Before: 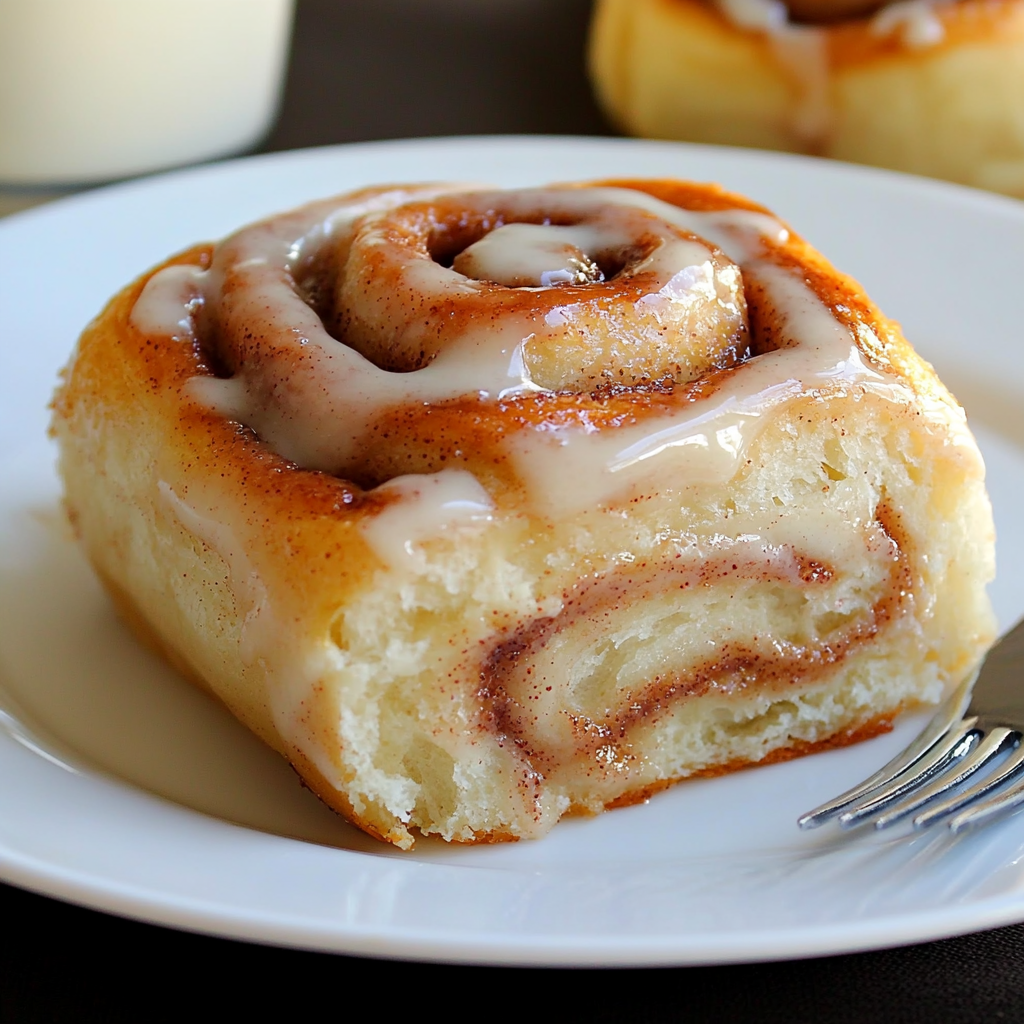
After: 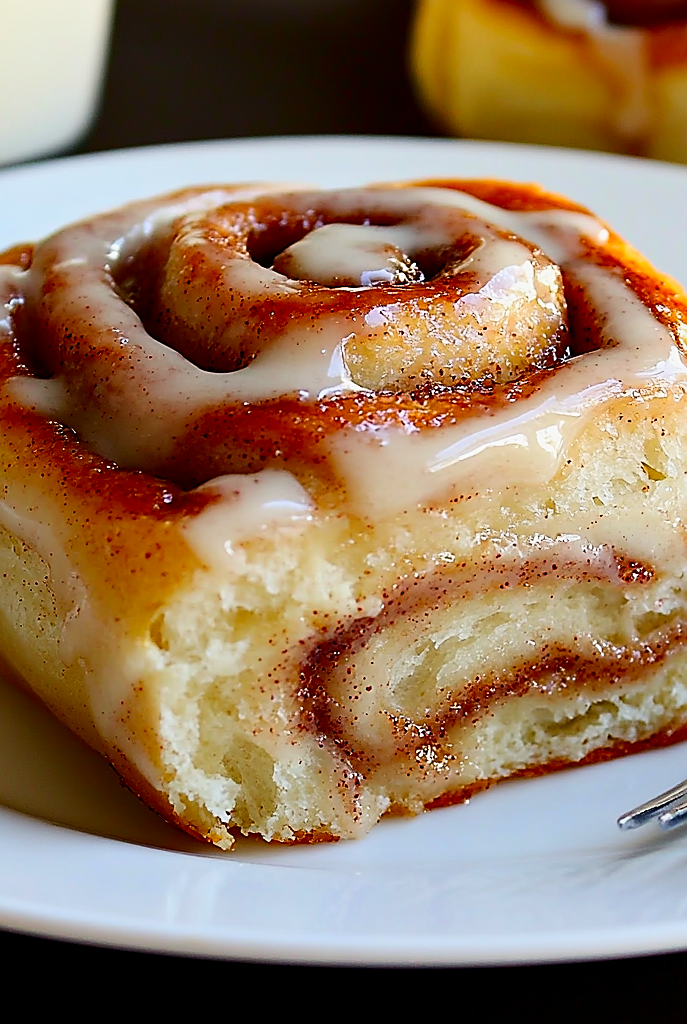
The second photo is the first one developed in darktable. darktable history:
sharpen: radius 1.375, amount 1.241, threshold 0.684
filmic rgb: black relative exposure -16 EV, white relative exposure 2.91 EV, threshold 3.05 EV, hardness 10, enable highlight reconstruction true
contrast brightness saturation: contrast 0.208, brightness -0.104, saturation 0.211
crop and rotate: left 17.647%, right 15.23%
